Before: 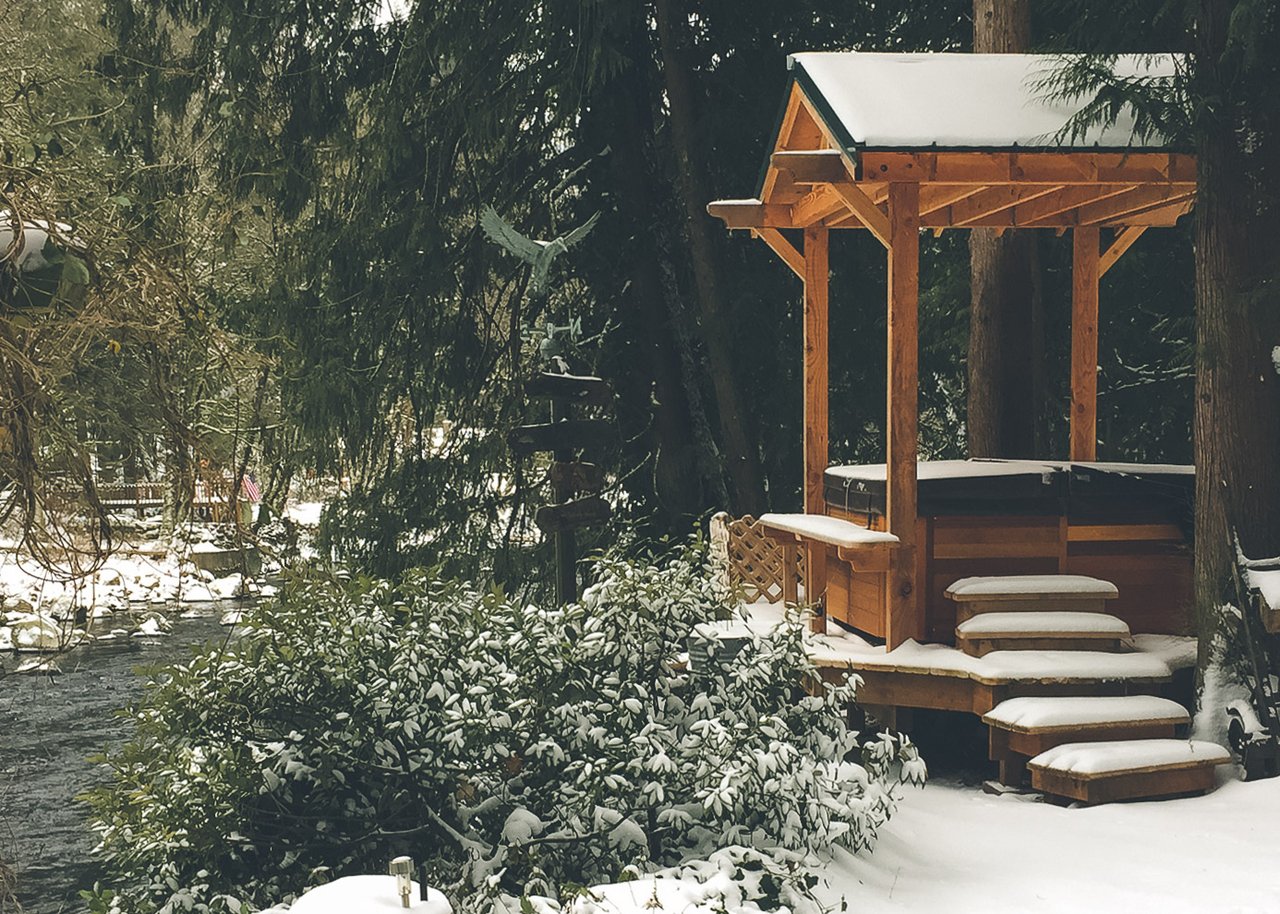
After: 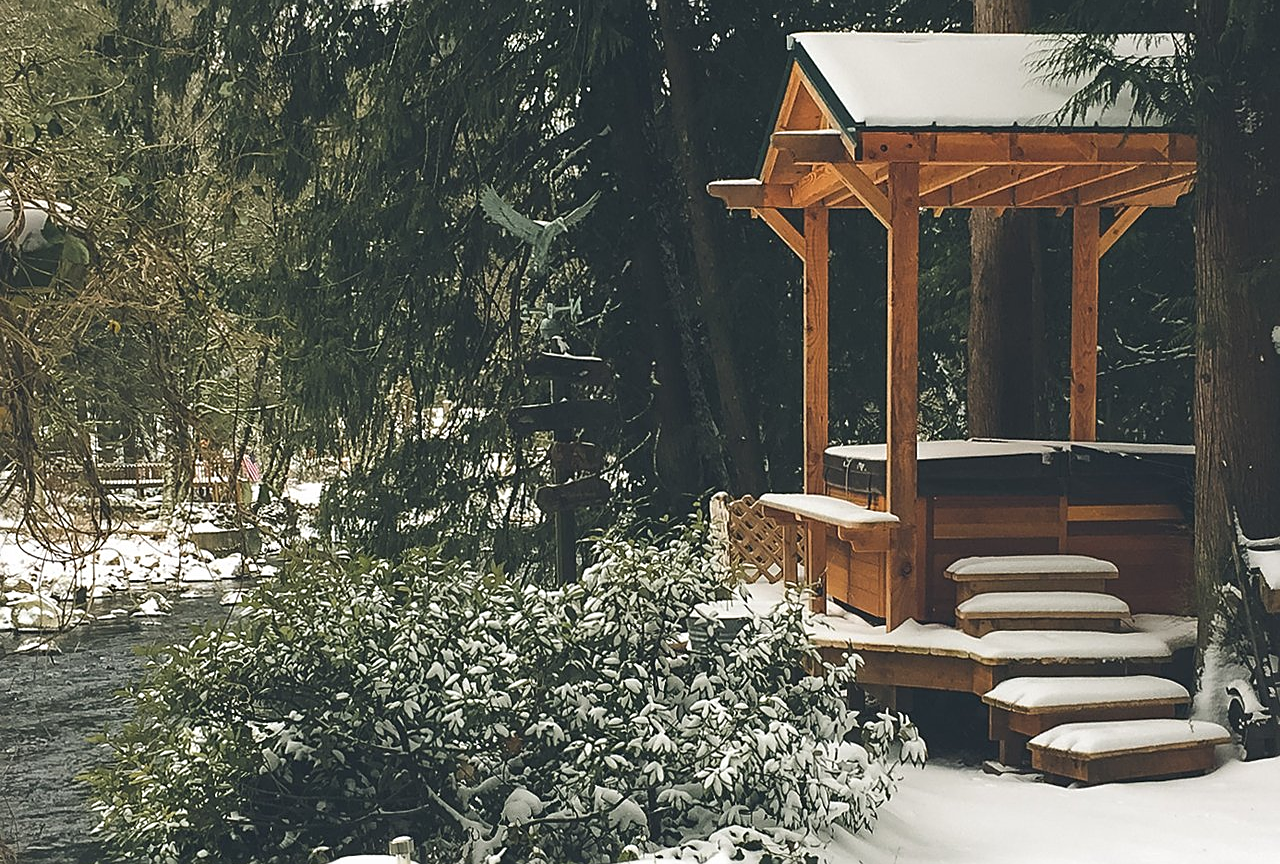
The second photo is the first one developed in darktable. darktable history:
sharpen: on, module defaults
crop and rotate: top 2.214%, bottom 3.251%
